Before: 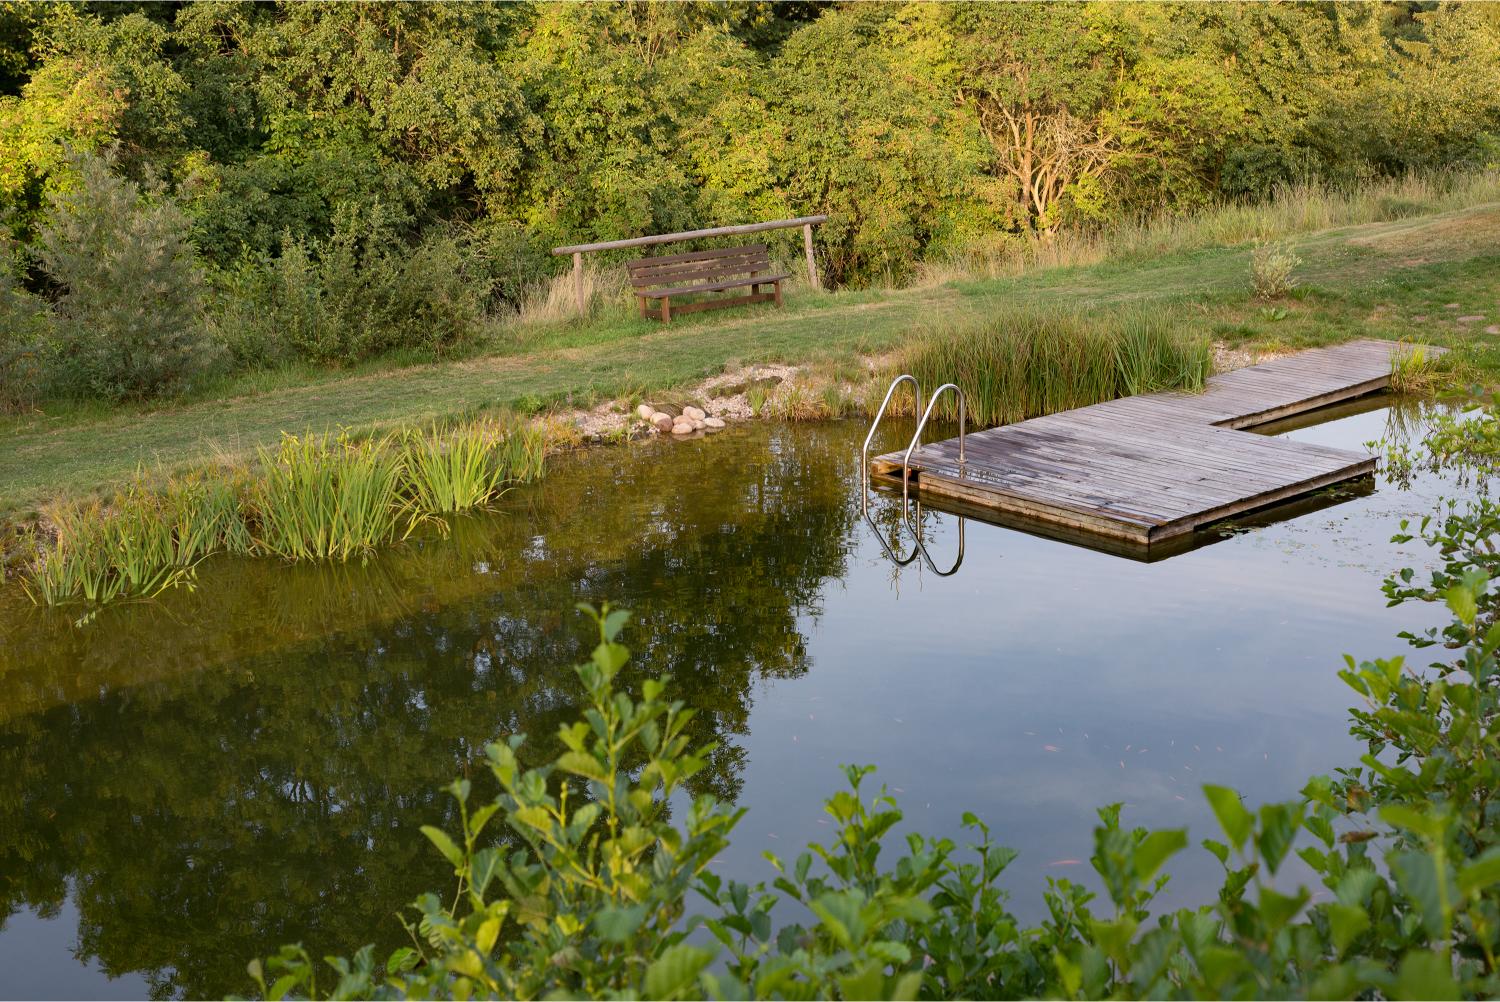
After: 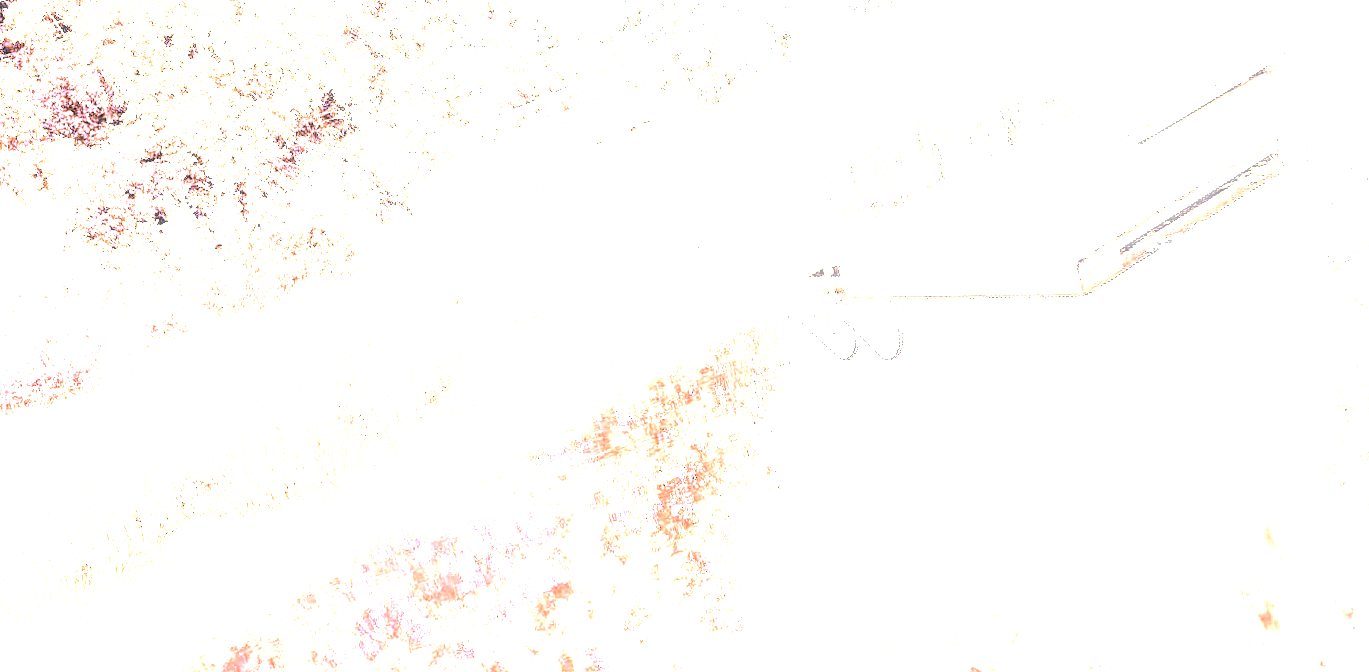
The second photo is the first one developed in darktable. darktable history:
exposure: exposure 0.785 EV, compensate highlight preservation false
rotate and perspective: rotation -14.8°, crop left 0.1, crop right 0.903, crop top 0.25, crop bottom 0.748
local contrast: highlights 19%, detail 186%
white balance: red 8, blue 8
color correction: saturation 0.5
